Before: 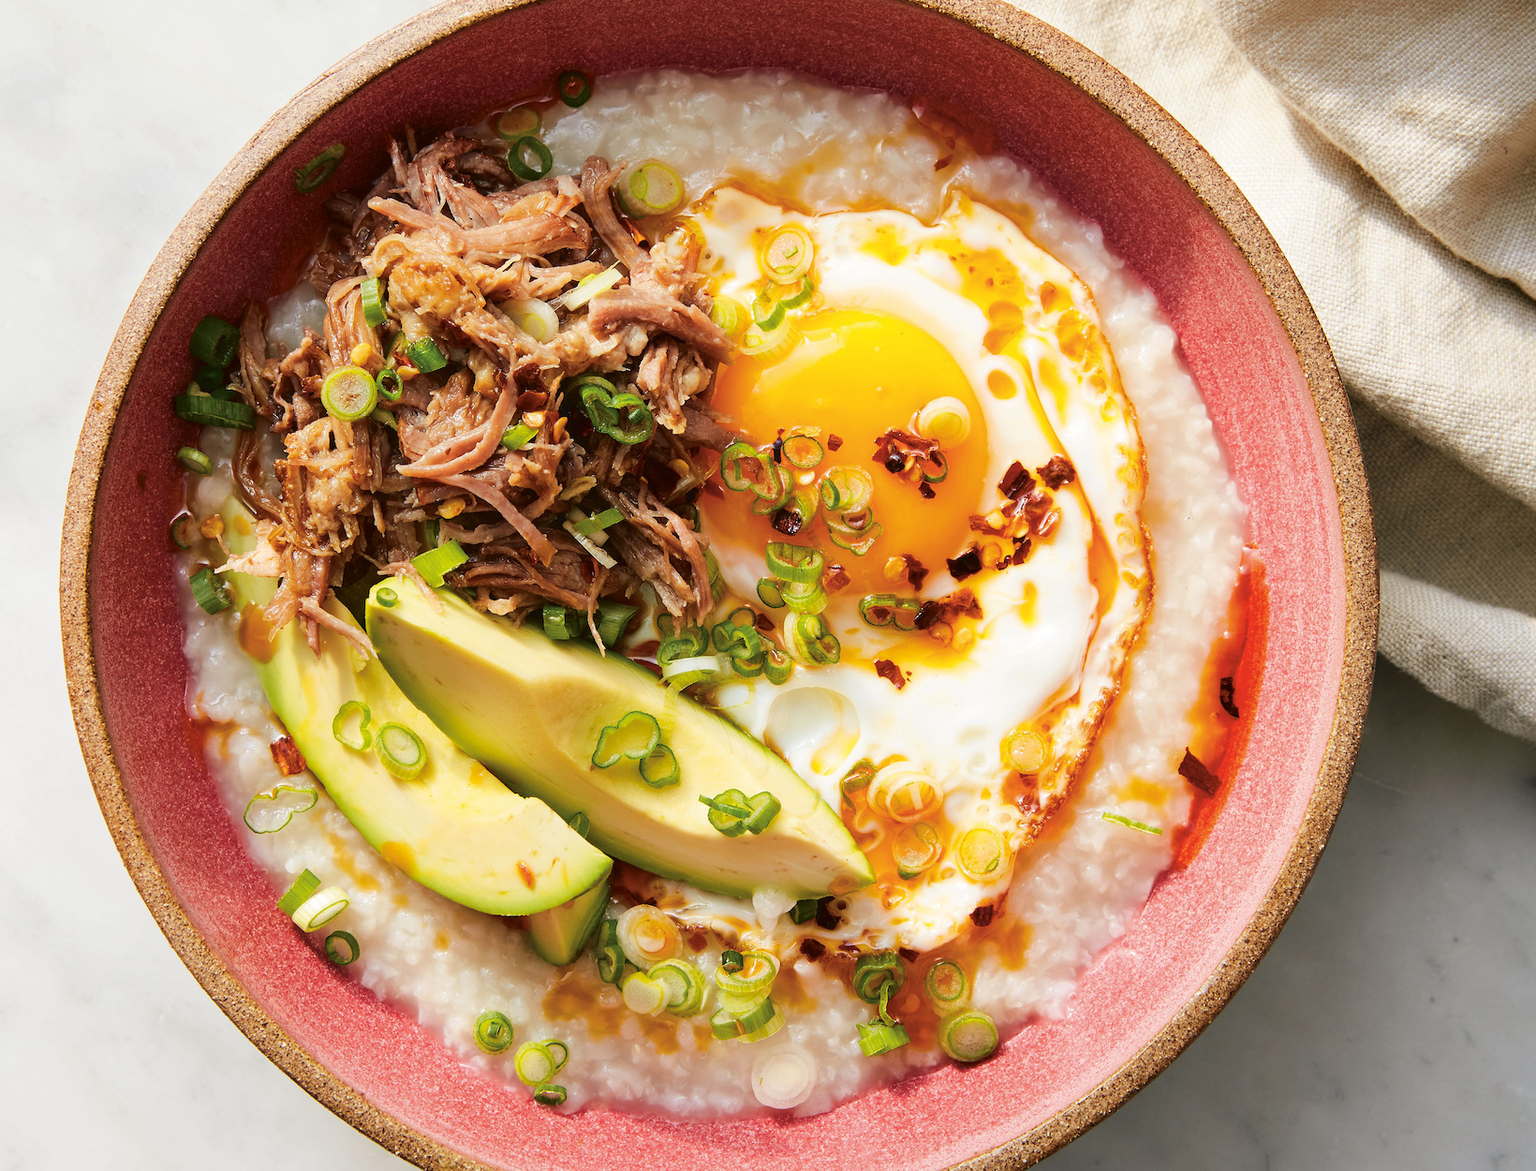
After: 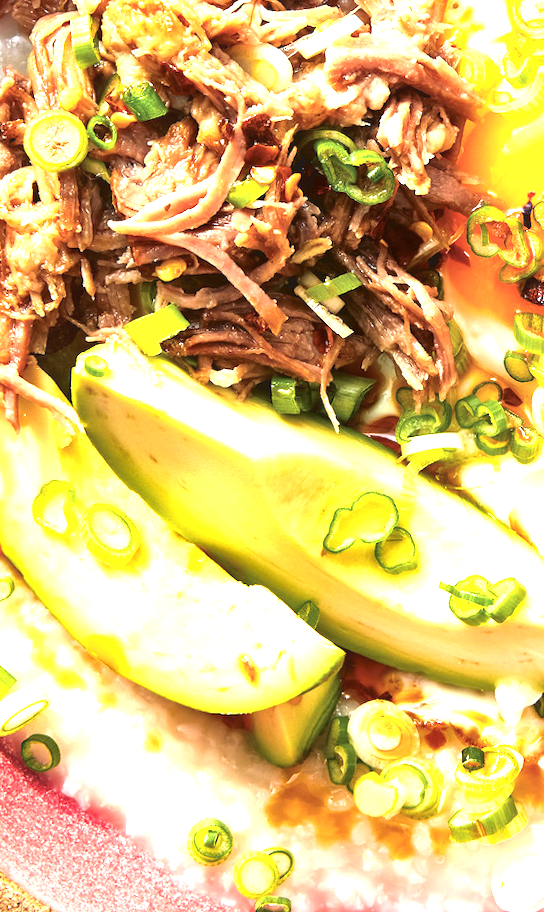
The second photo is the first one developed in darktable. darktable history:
rotate and perspective: rotation 0.679°, lens shift (horizontal) 0.136, crop left 0.009, crop right 0.991, crop top 0.078, crop bottom 0.95
crop and rotate: left 21.77%, top 18.528%, right 44.676%, bottom 2.997%
exposure: black level correction -0.002, exposure 1.35 EV, compensate highlight preservation false
local contrast: mode bilateral grid, contrast 25, coarseness 60, detail 151%, midtone range 0.2
